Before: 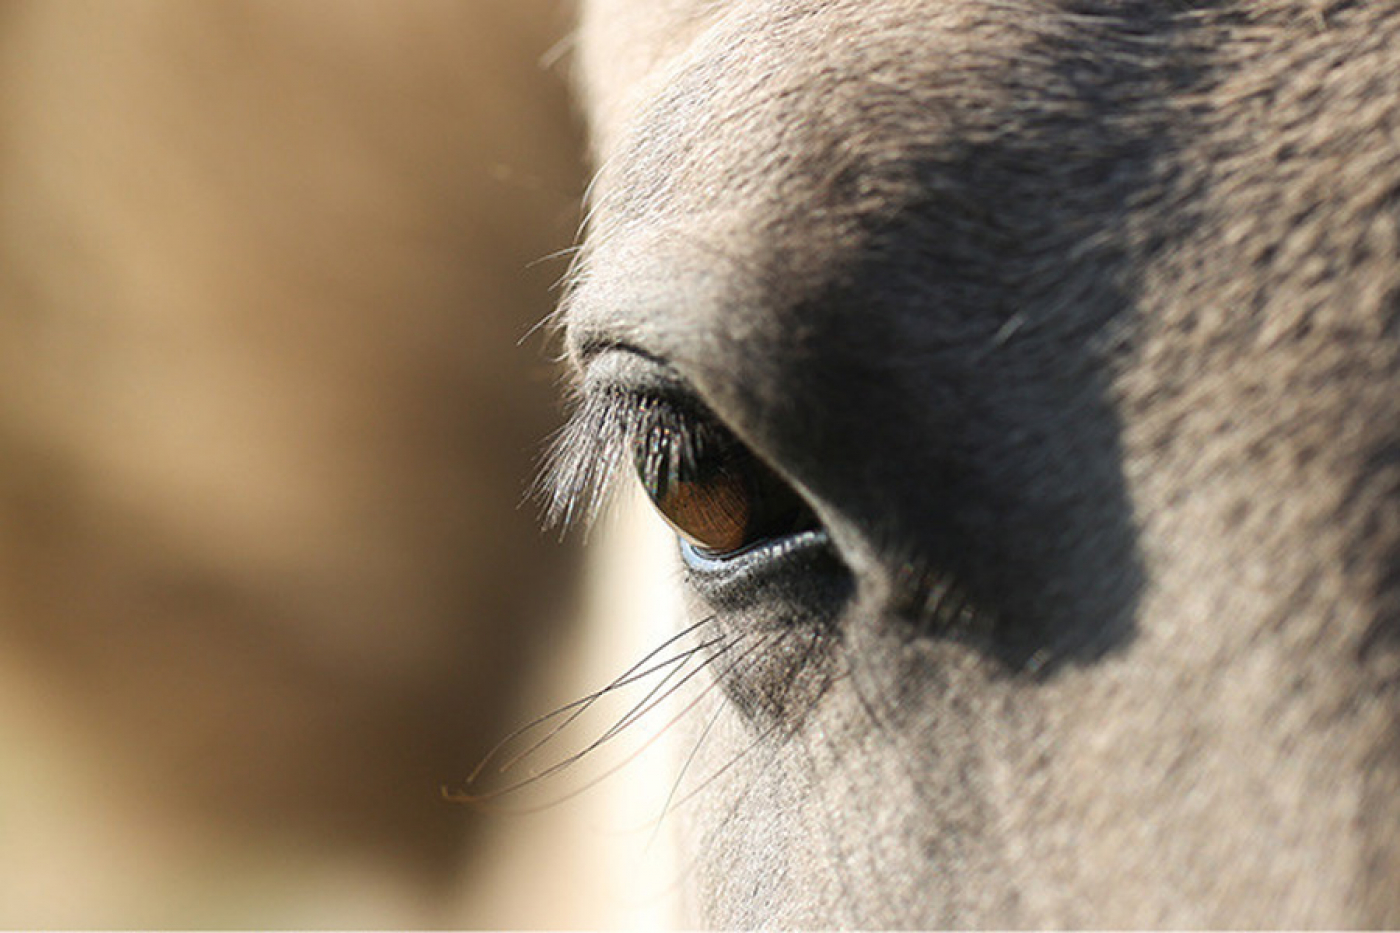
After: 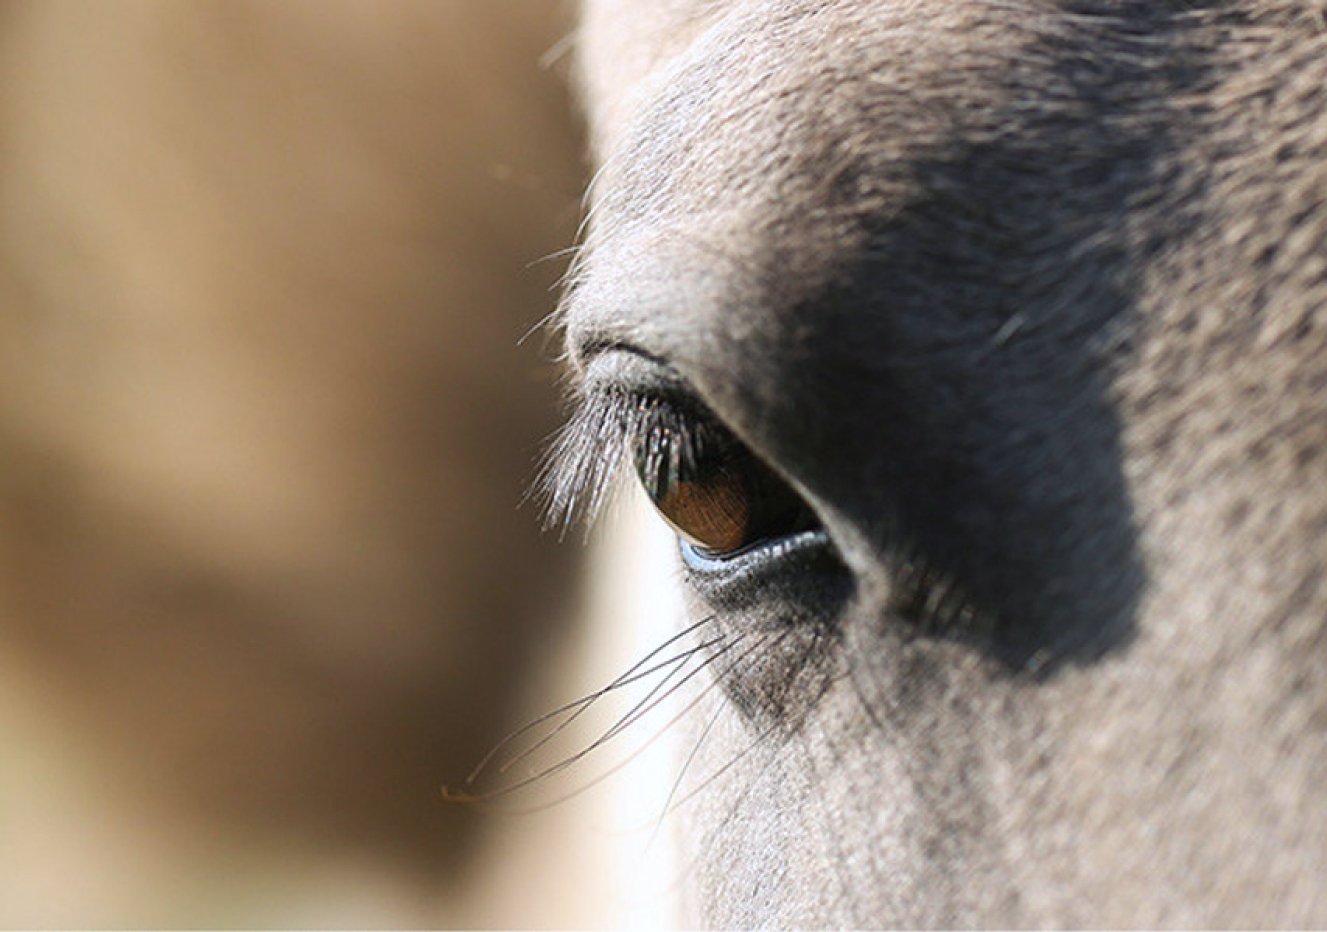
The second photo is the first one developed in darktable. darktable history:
white balance: red 0.984, blue 1.059
crop and rotate: right 5.167%
